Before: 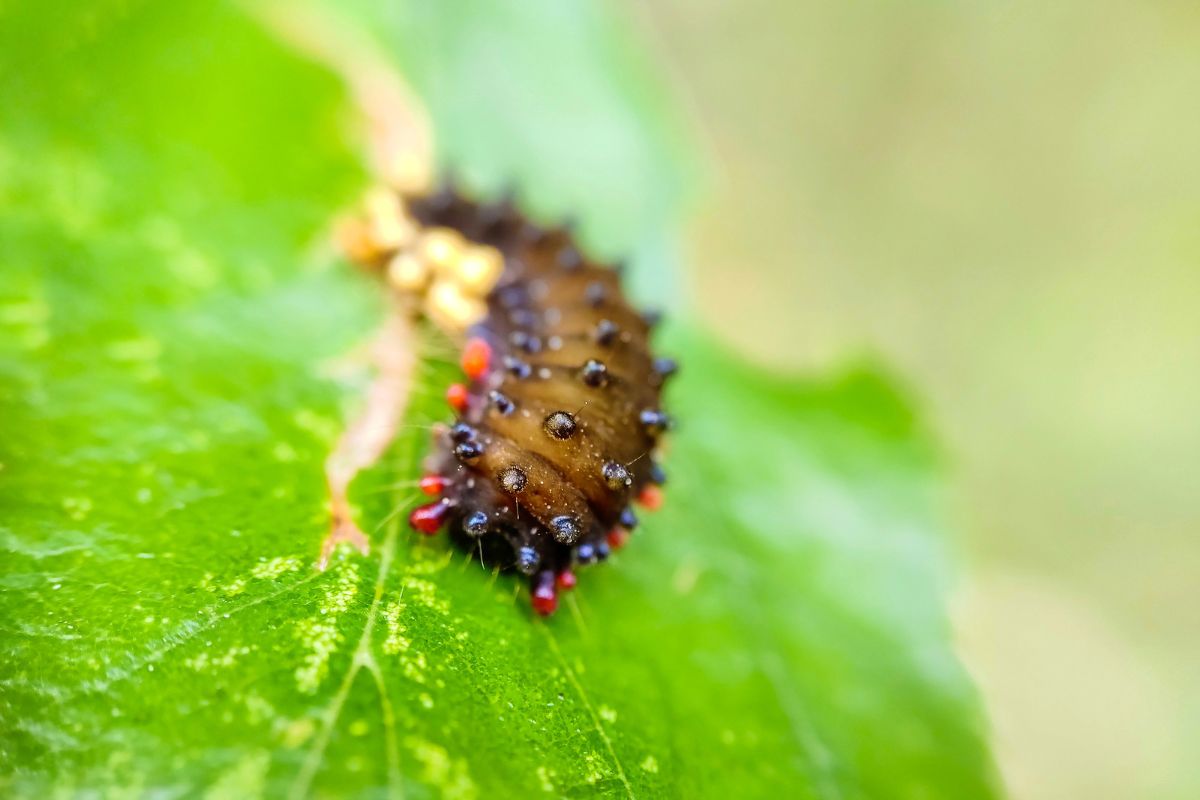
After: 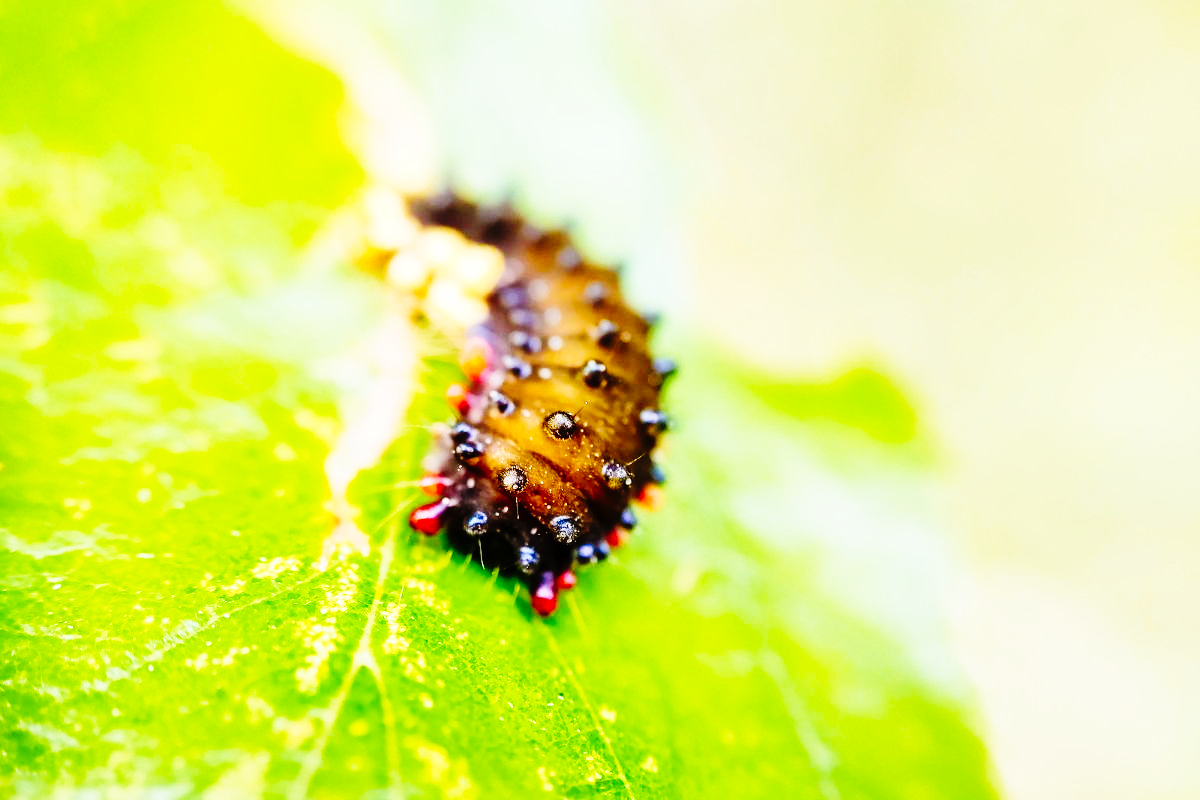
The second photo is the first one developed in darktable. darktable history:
base curve: curves: ch0 [(0, 0) (0.028, 0.03) (0.121, 0.232) (0.46, 0.748) (0.859, 0.968) (1, 1)], preserve colors none
tone curve: curves: ch0 [(0, 0) (0.003, 0.002) (0.011, 0.006) (0.025, 0.014) (0.044, 0.02) (0.069, 0.027) (0.1, 0.036) (0.136, 0.05) (0.177, 0.081) (0.224, 0.118) (0.277, 0.183) (0.335, 0.262) (0.399, 0.351) (0.468, 0.456) (0.543, 0.571) (0.623, 0.692) (0.709, 0.795) (0.801, 0.88) (0.898, 0.948) (1, 1)], preserve colors none
exposure: exposure -0.072 EV, compensate highlight preservation false
